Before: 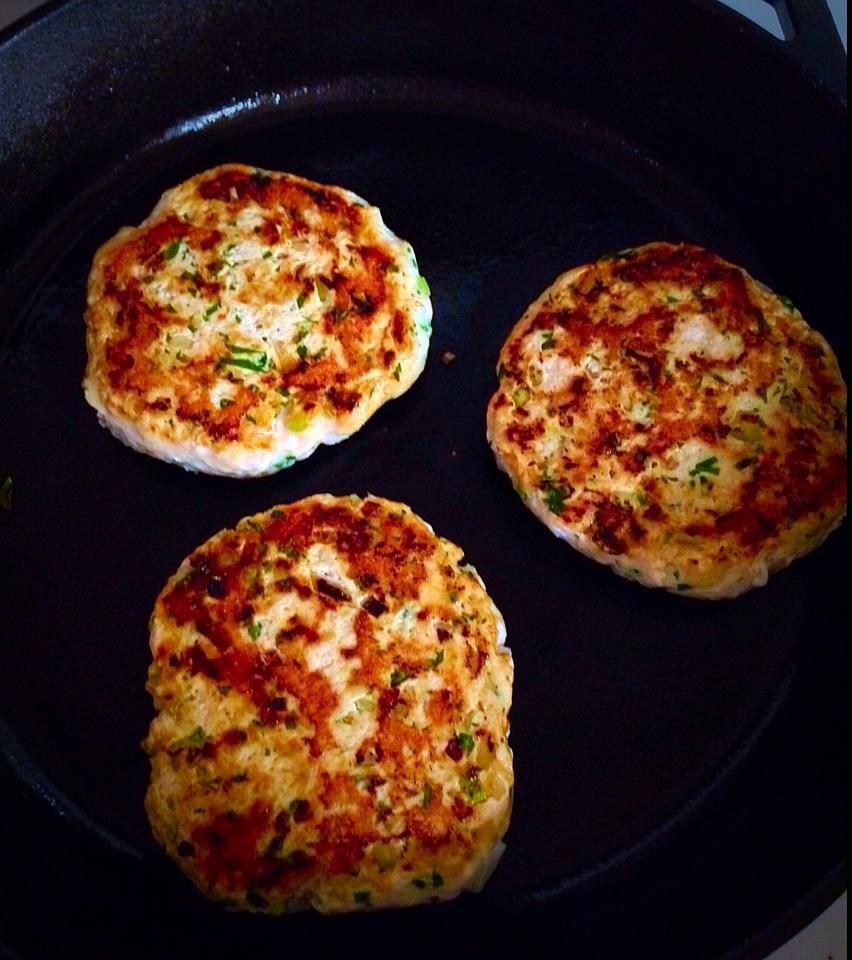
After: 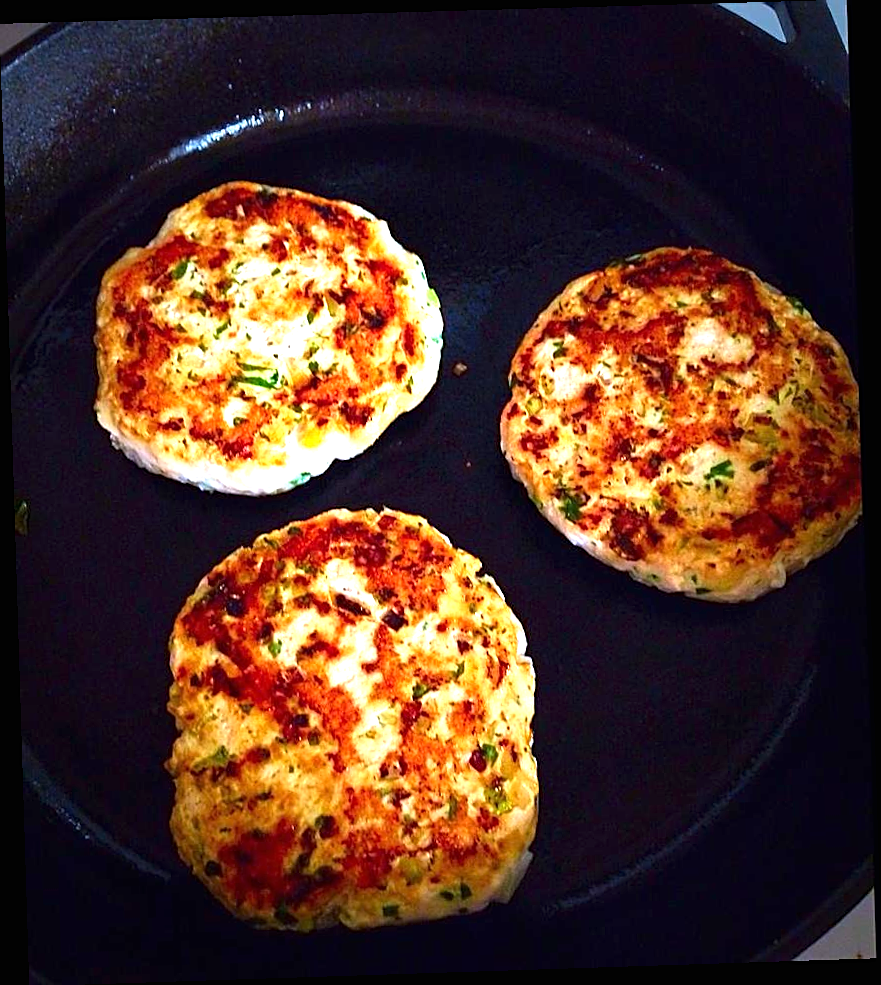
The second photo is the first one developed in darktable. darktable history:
exposure: black level correction 0, exposure 1.1 EV, compensate exposure bias true, compensate highlight preservation false
sharpen: on, module defaults
rotate and perspective: rotation -1.77°, lens shift (horizontal) 0.004, automatic cropping off
